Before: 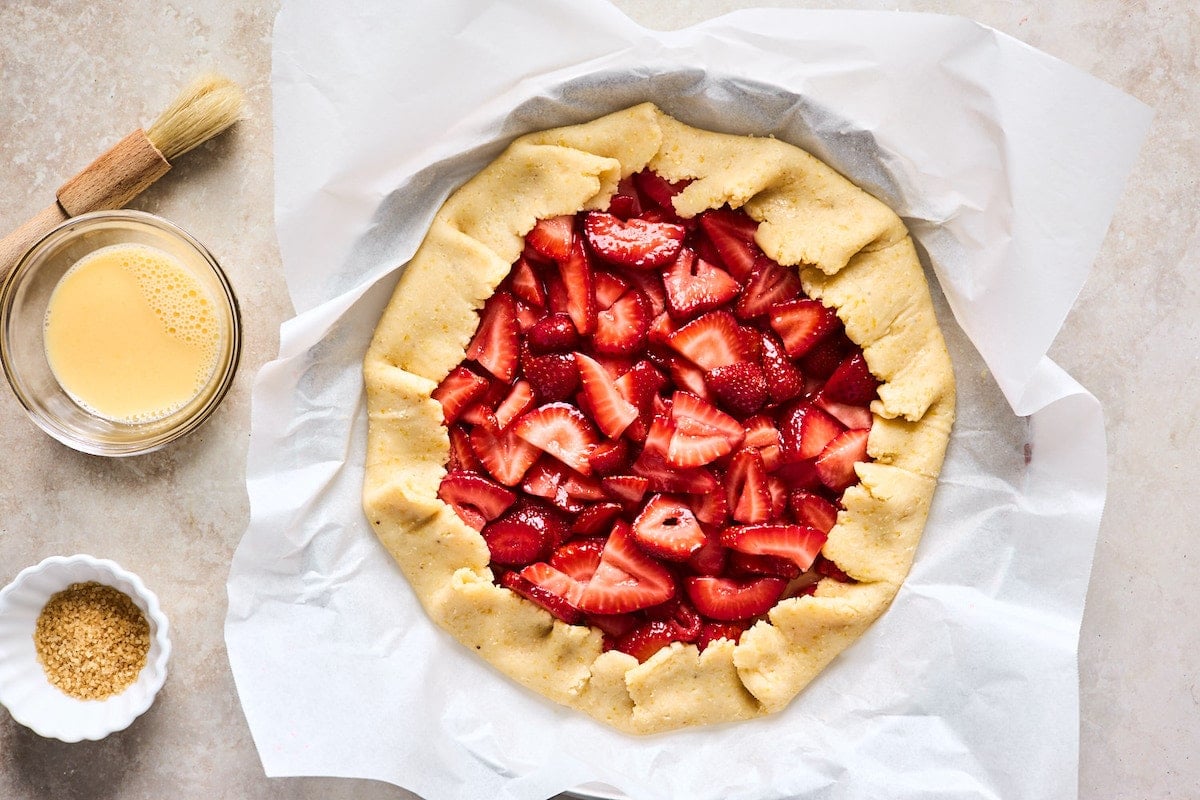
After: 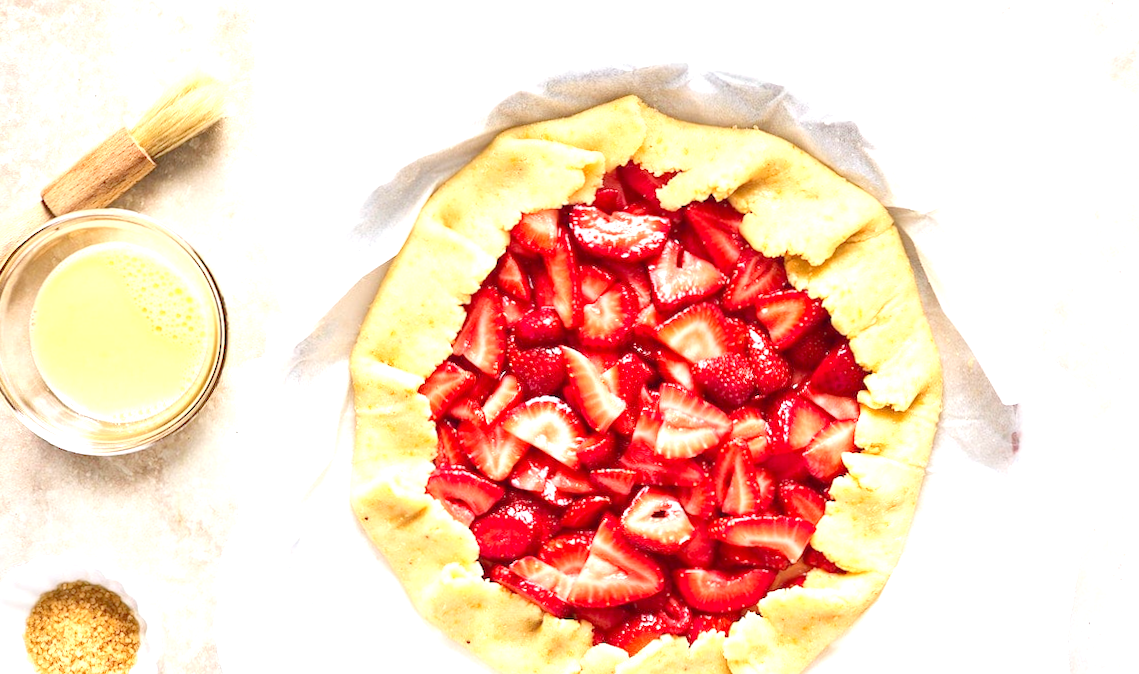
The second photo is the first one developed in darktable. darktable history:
exposure: black level correction 0, exposure 0.9 EV, compensate highlight preservation false
tone equalizer: on, module defaults
crop and rotate: angle 0.2°, left 0.275%, right 3.127%, bottom 14.18%
levels: levels [0, 0.43, 0.984]
rotate and perspective: rotation -0.45°, automatic cropping original format, crop left 0.008, crop right 0.992, crop top 0.012, crop bottom 0.988
